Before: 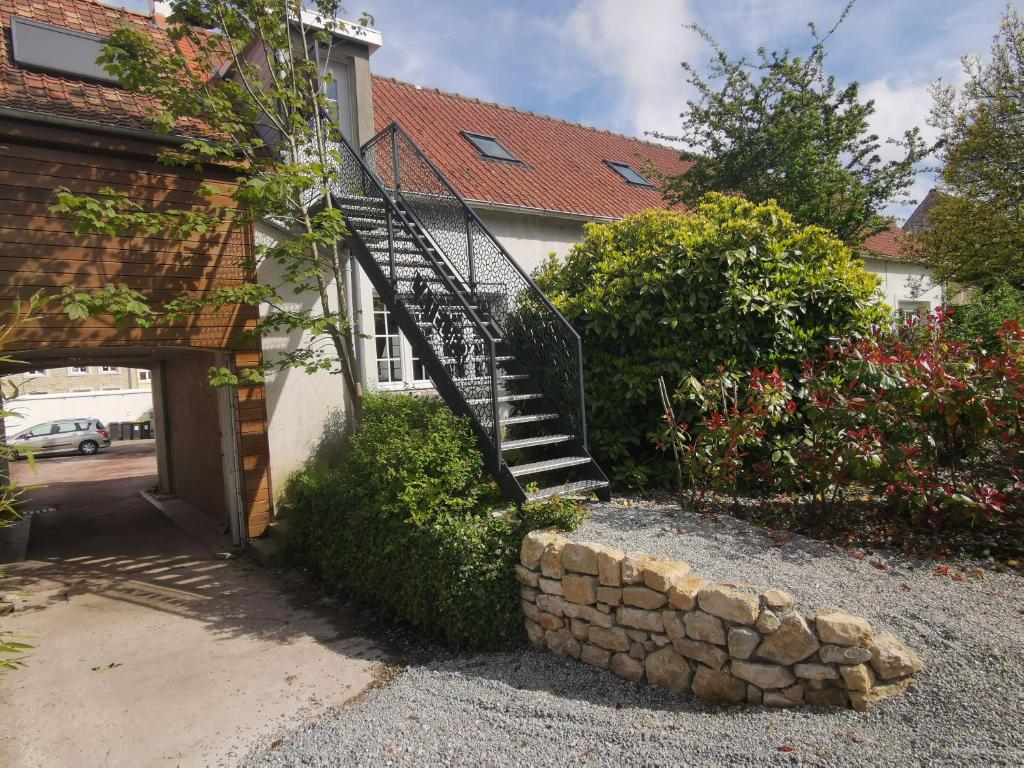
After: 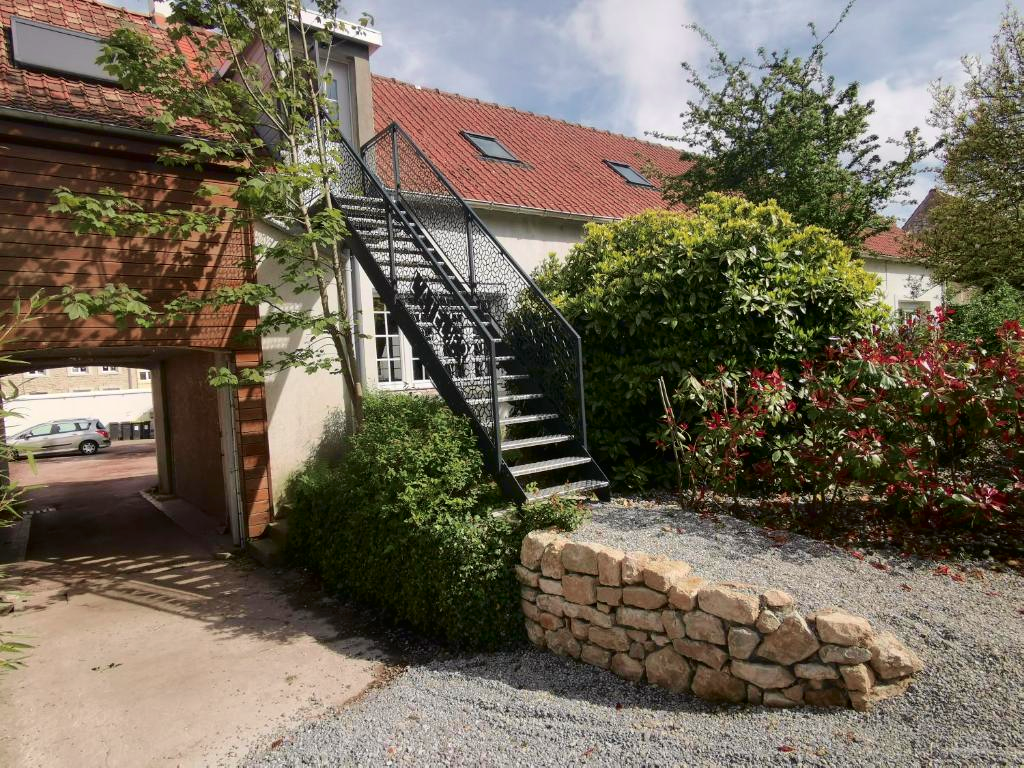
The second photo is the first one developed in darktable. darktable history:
tone curve: curves: ch0 [(0.003, 0) (0.066, 0.023) (0.149, 0.094) (0.264, 0.238) (0.395, 0.401) (0.517, 0.553) (0.716, 0.743) (0.813, 0.846) (1, 1)]; ch1 [(0, 0) (0.164, 0.115) (0.337, 0.332) (0.39, 0.398) (0.464, 0.461) (0.501, 0.5) (0.521, 0.529) (0.571, 0.588) (0.652, 0.681) (0.733, 0.749) (0.811, 0.796) (1, 1)]; ch2 [(0, 0) (0.337, 0.382) (0.464, 0.476) (0.501, 0.502) (0.527, 0.54) (0.556, 0.567) (0.6, 0.59) (0.687, 0.675) (1, 1)], color space Lab, independent channels, preserve colors none
